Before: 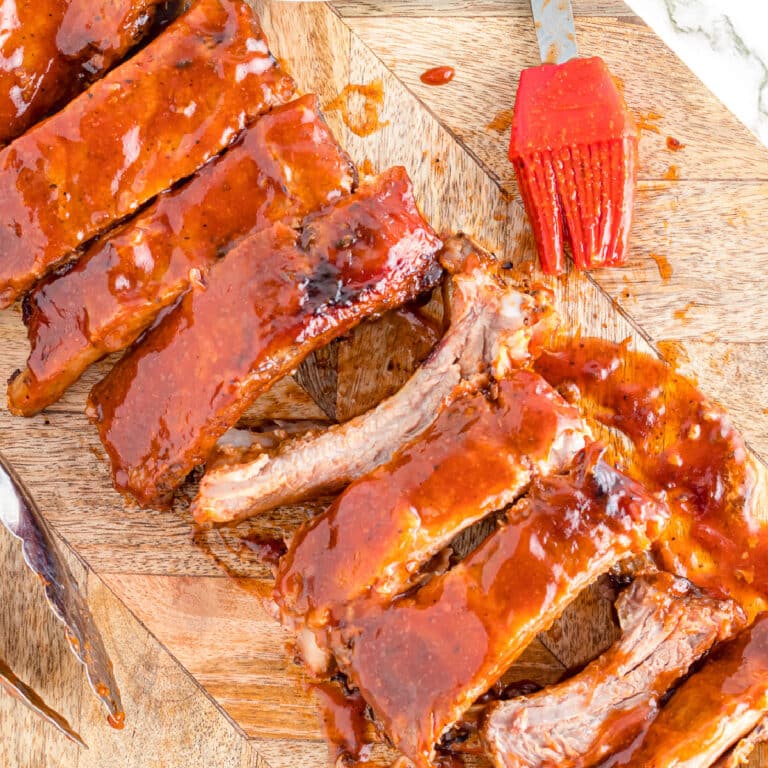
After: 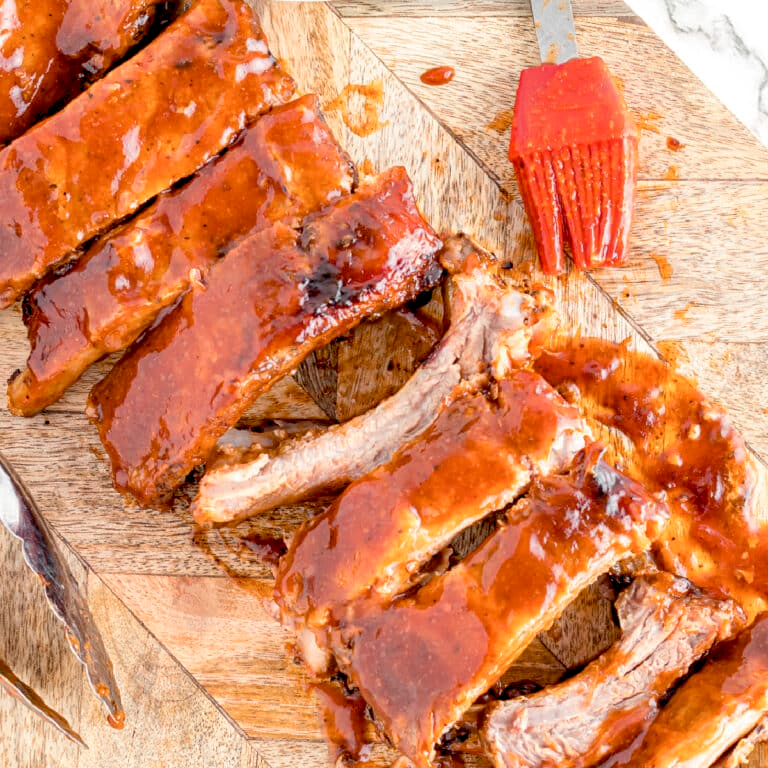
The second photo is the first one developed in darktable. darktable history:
color zones: curves: ch0 [(0, 0.447) (0.184, 0.543) (0.323, 0.476) (0.429, 0.445) (0.571, 0.443) (0.714, 0.451) (0.857, 0.452) (1, 0.447)]; ch1 [(0, 0.464) (0.176, 0.46) (0.287, 0.177) (0.429, 0.002) (0.571, 0) (0.714, 0) (0.857, 0) (1, 0.464)]
contrast brightness saturation: saturation -0.02
exposure: black level correction 0.01, exposure 0.015 EV, compensate highlight preservation false
